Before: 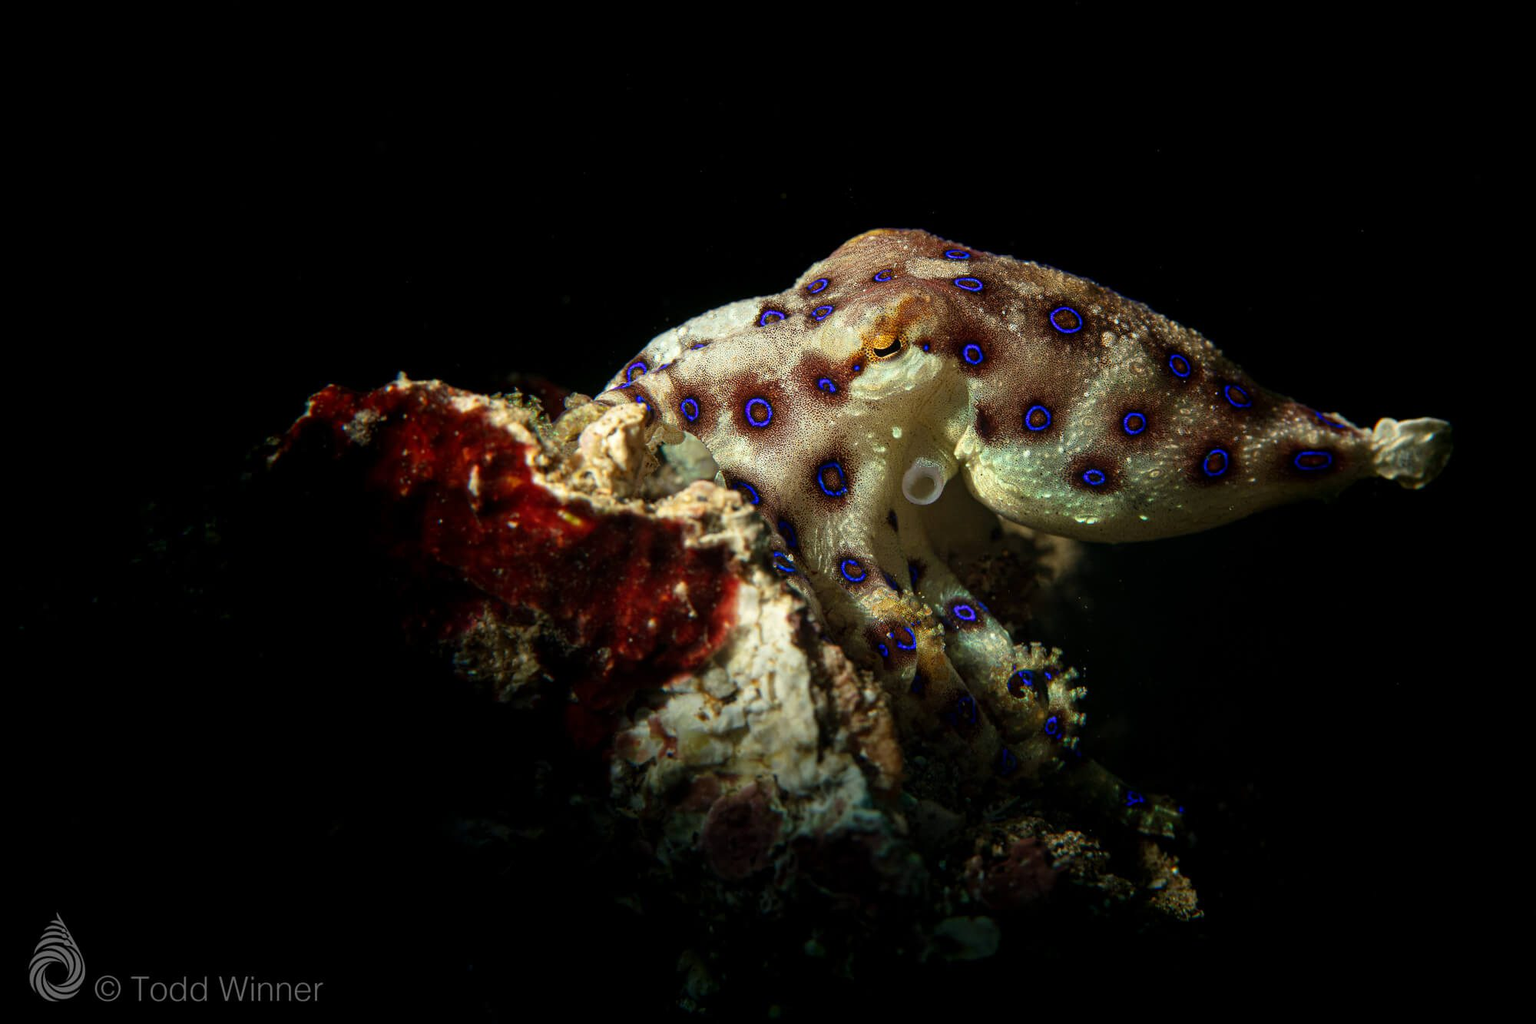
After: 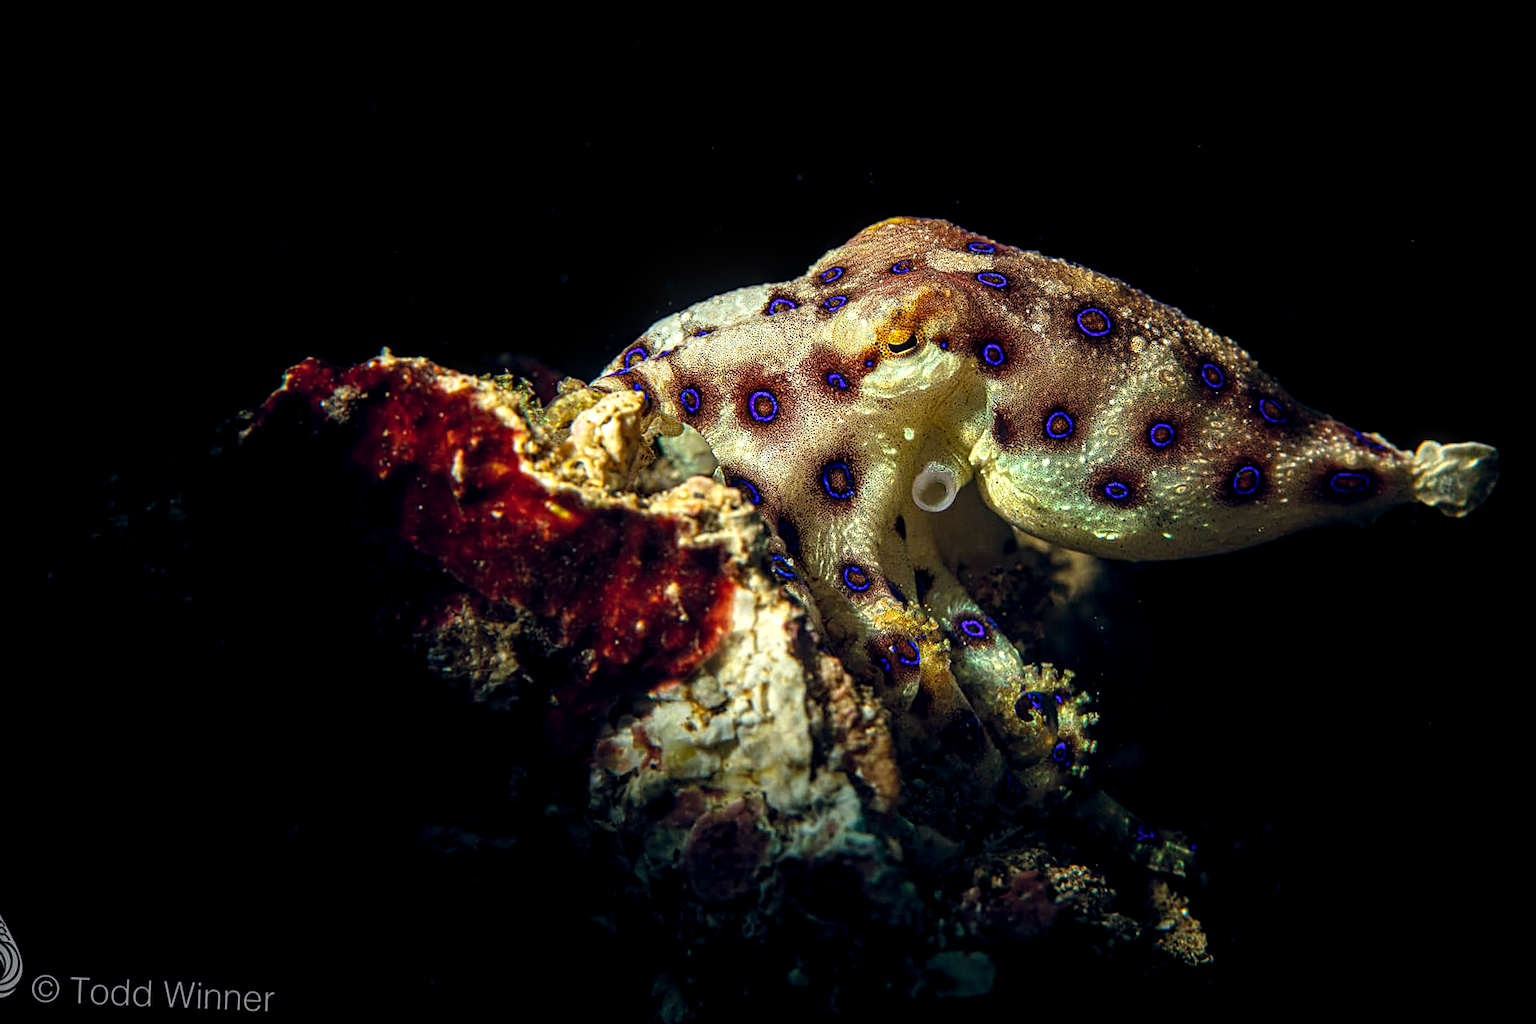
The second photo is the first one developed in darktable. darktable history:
crop and rotate: angle -2.44°
local contrast: detail 150%
sharpen: on, module defaults
color balance rgb: global offset › chroma 0.063%, global offset › hue 253.94°, perceptual saturation grading › global saturation 25.89%, global vibrance 20%
